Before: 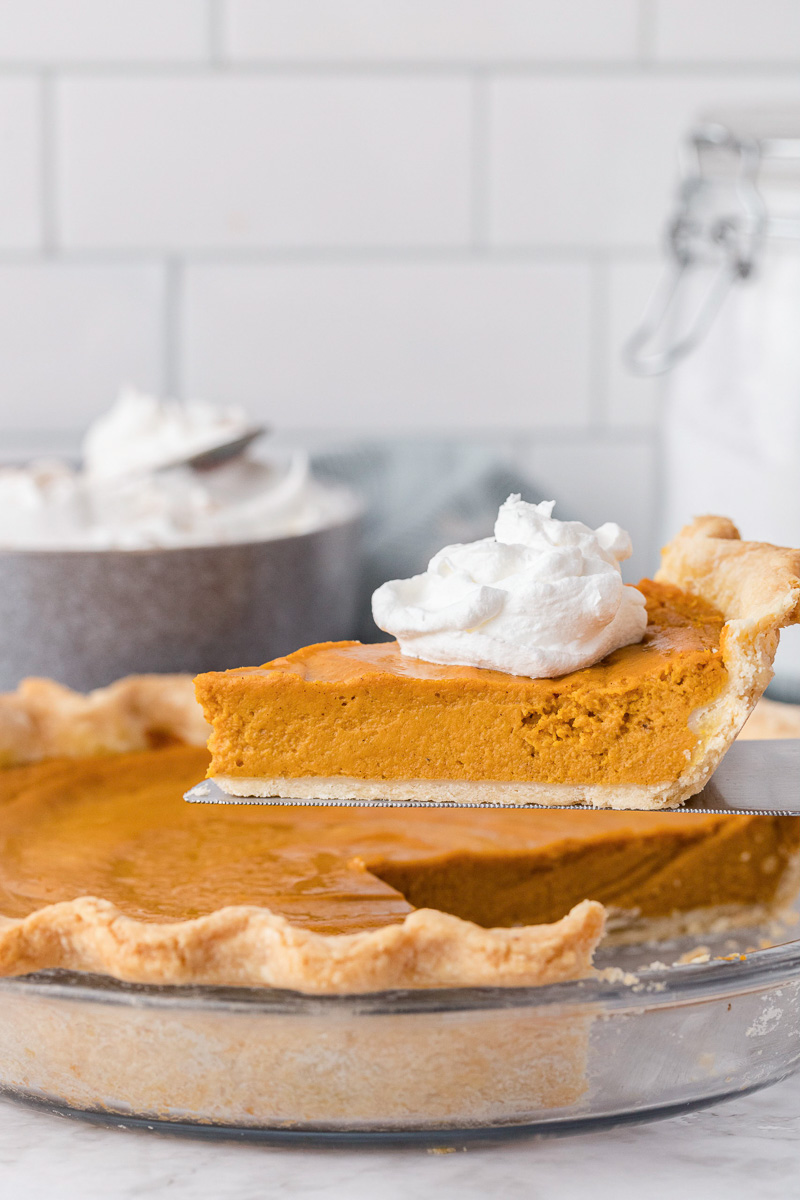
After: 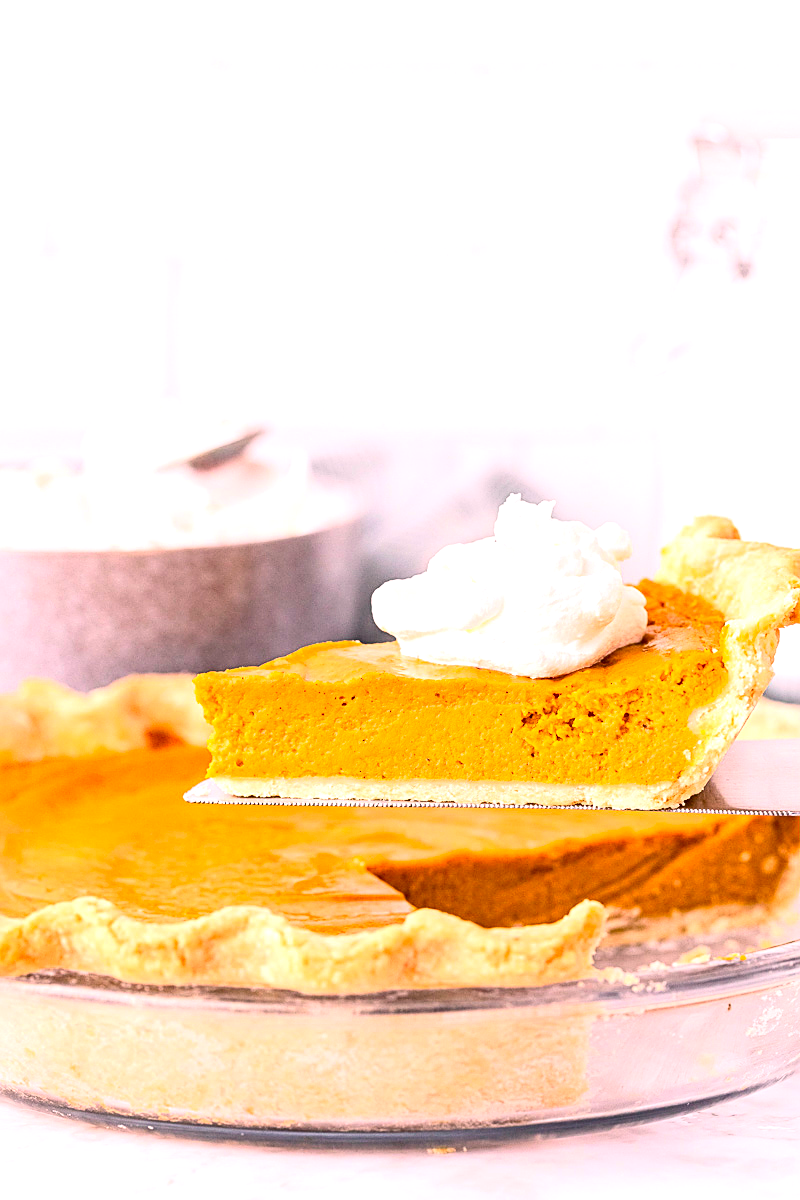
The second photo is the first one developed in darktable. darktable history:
exposure: black level correction 0.001, exposure 0.955 EV, compensate exposure bias true, compensate highlight preservation false
contrast brightness saturation: contrast 0.23, brightness 0.1, saturation 0.29
sharpen: on, module defaults
color correction: highlights a* 14.52, highlights b* 4.84
